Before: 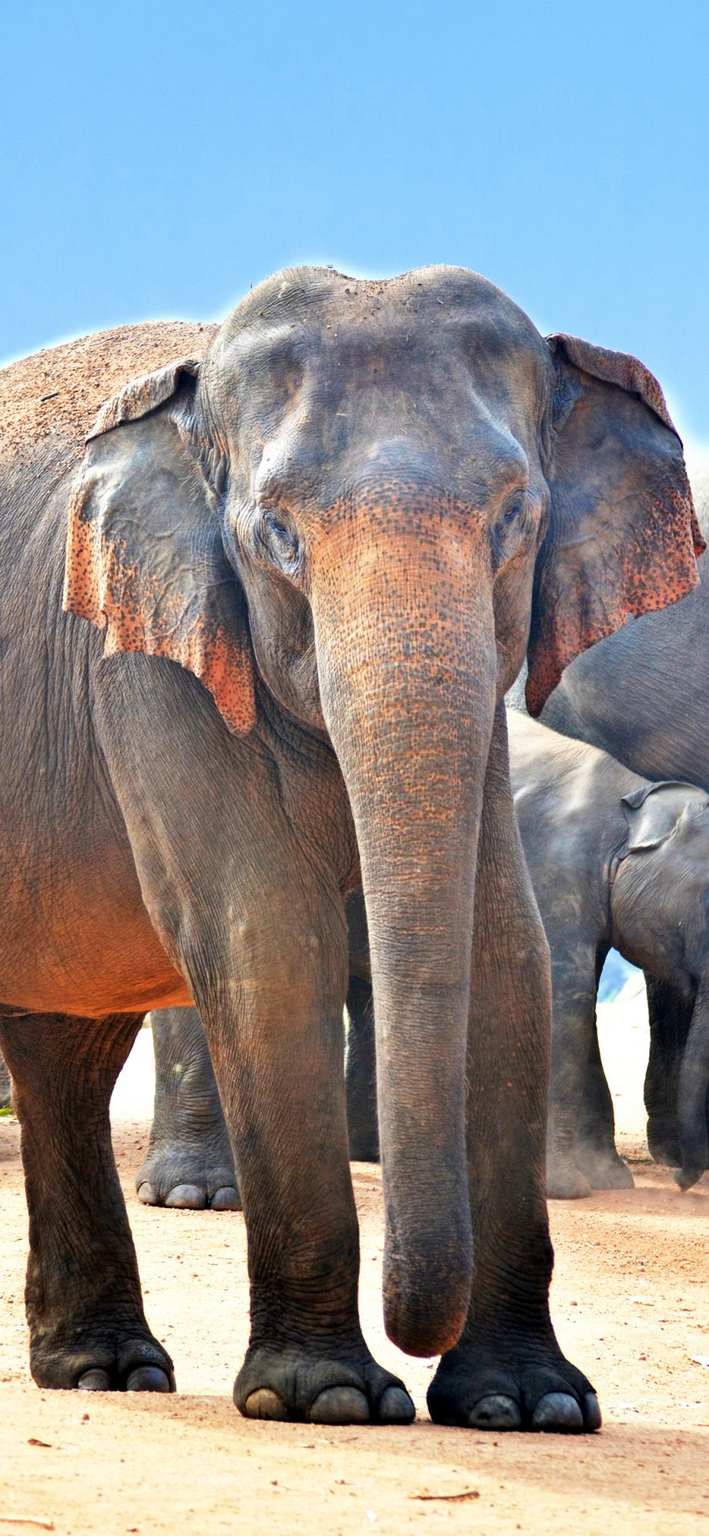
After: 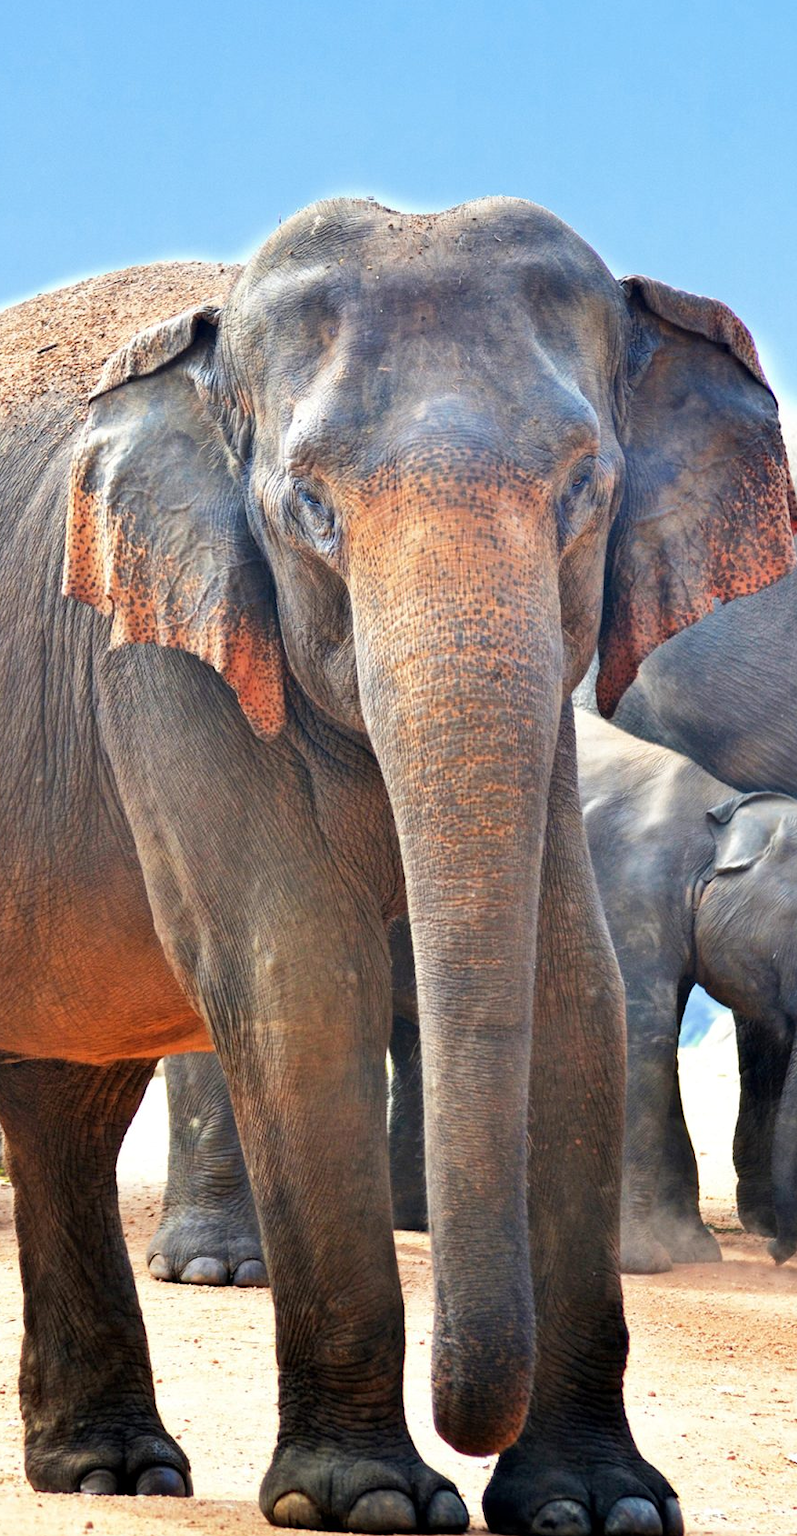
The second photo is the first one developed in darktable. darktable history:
crop: left 1.29%, top 6.196%, right 1.261%, bottom 7.079%
tone equalizer: edges refinement/feathering 500, mask exposure compensation -1.57 EV, preserve details no
